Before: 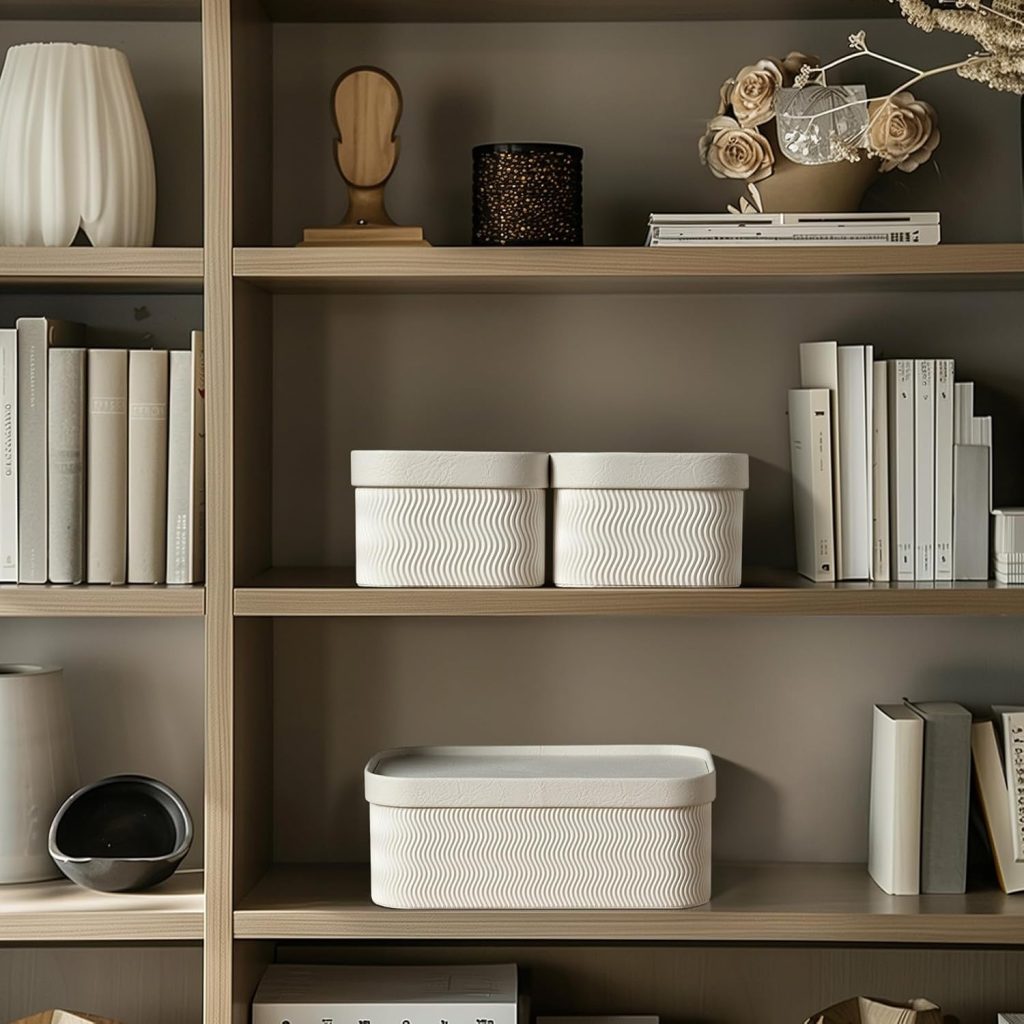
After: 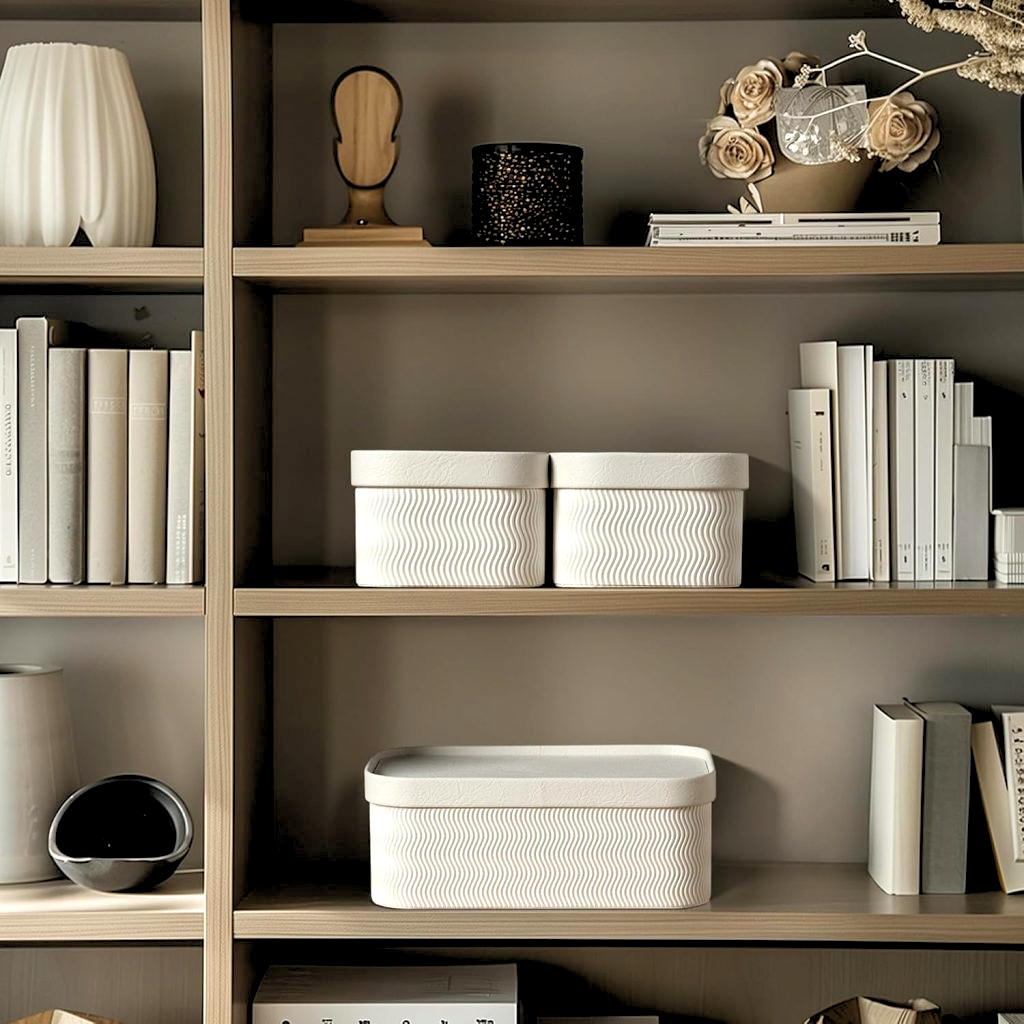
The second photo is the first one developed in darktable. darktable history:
exposure: exposure 0.161 EV, compensate highlight preservation false
rgb levels: levels [[0.013, 0.434, 0.89], [0, 0.5, 1], [0, 0.5, 1]]
